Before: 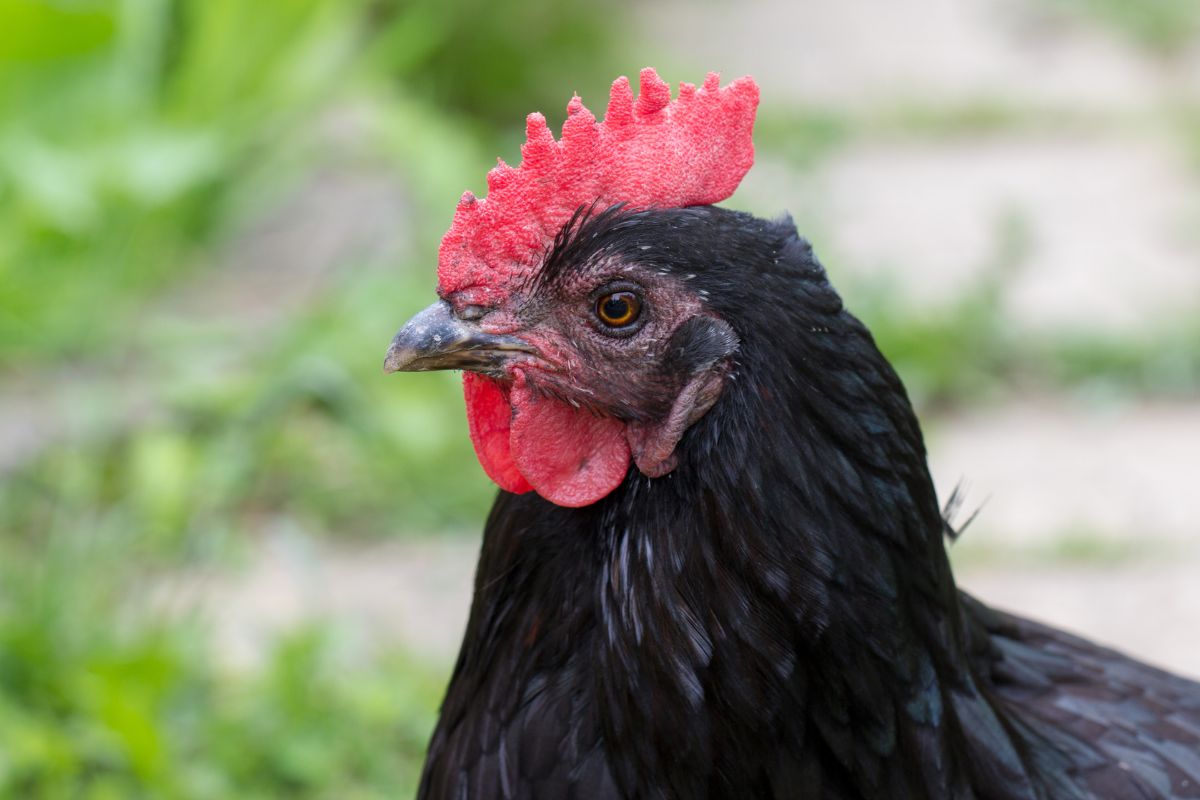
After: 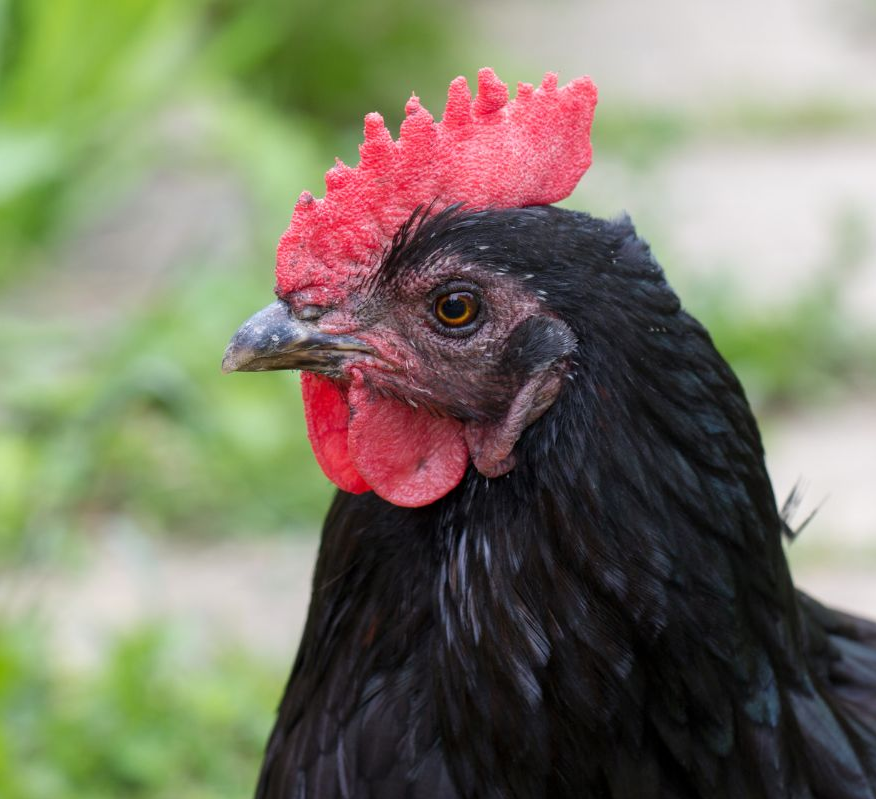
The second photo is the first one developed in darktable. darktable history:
crop: left 13.526%, top 0%, right 13.41%
